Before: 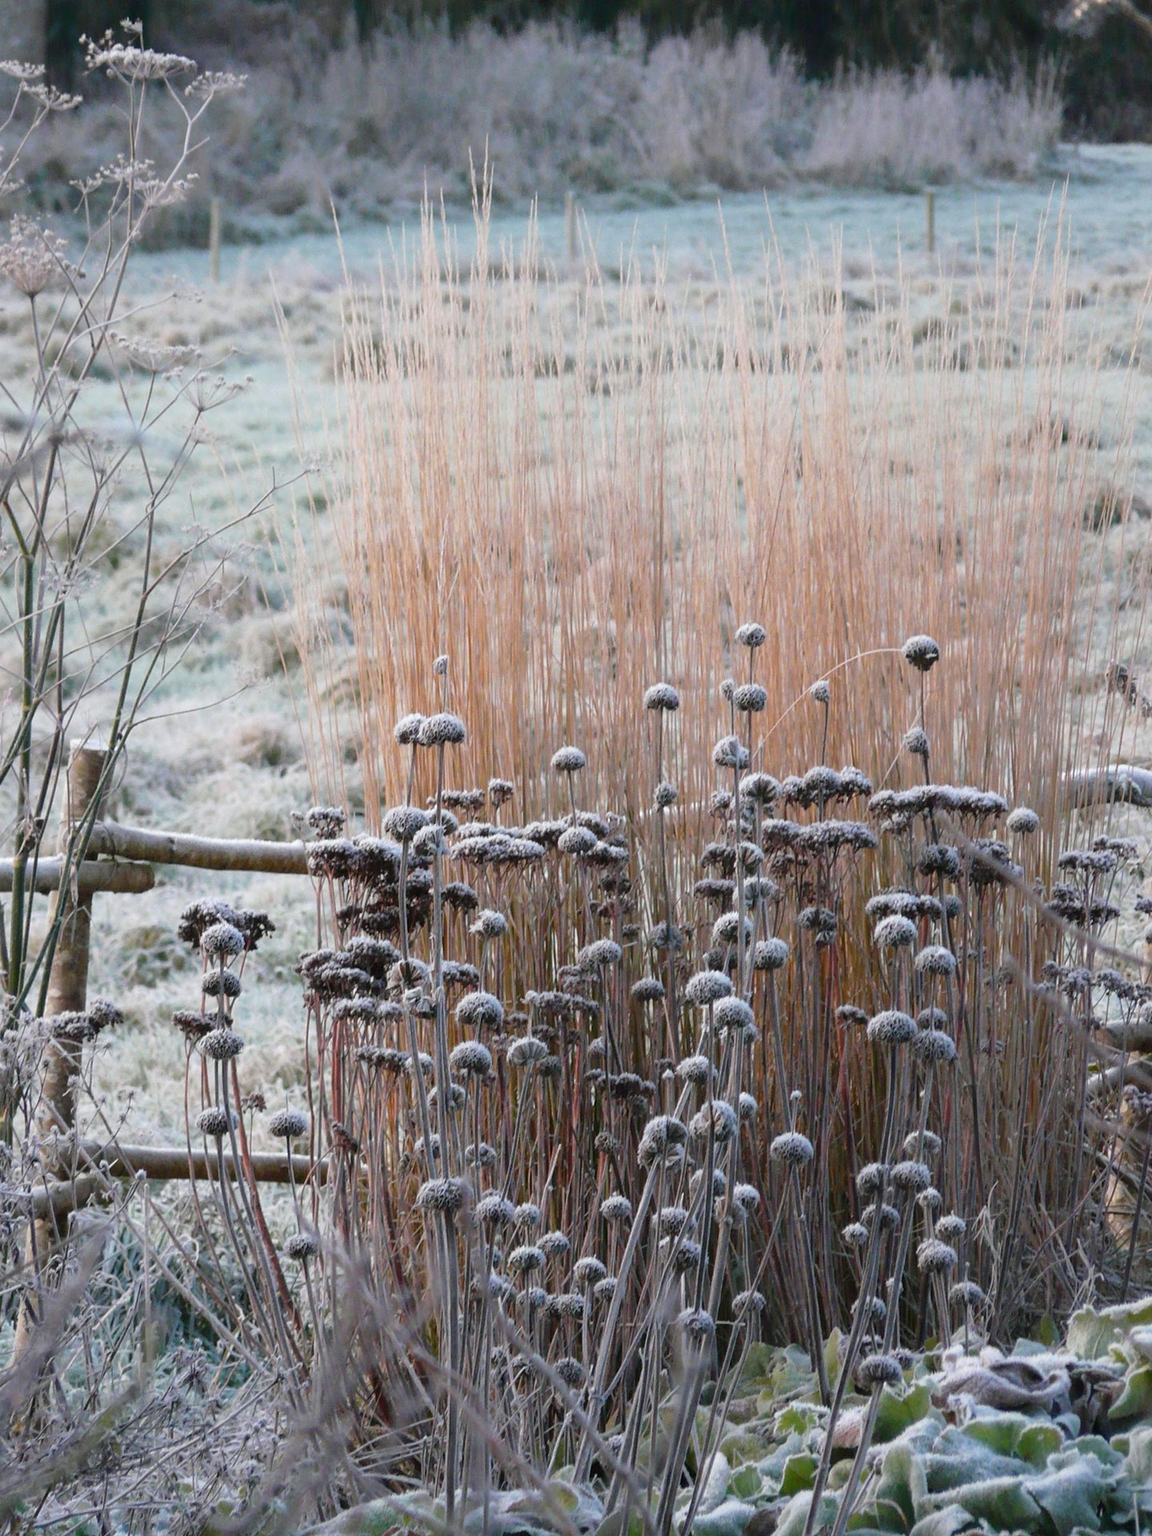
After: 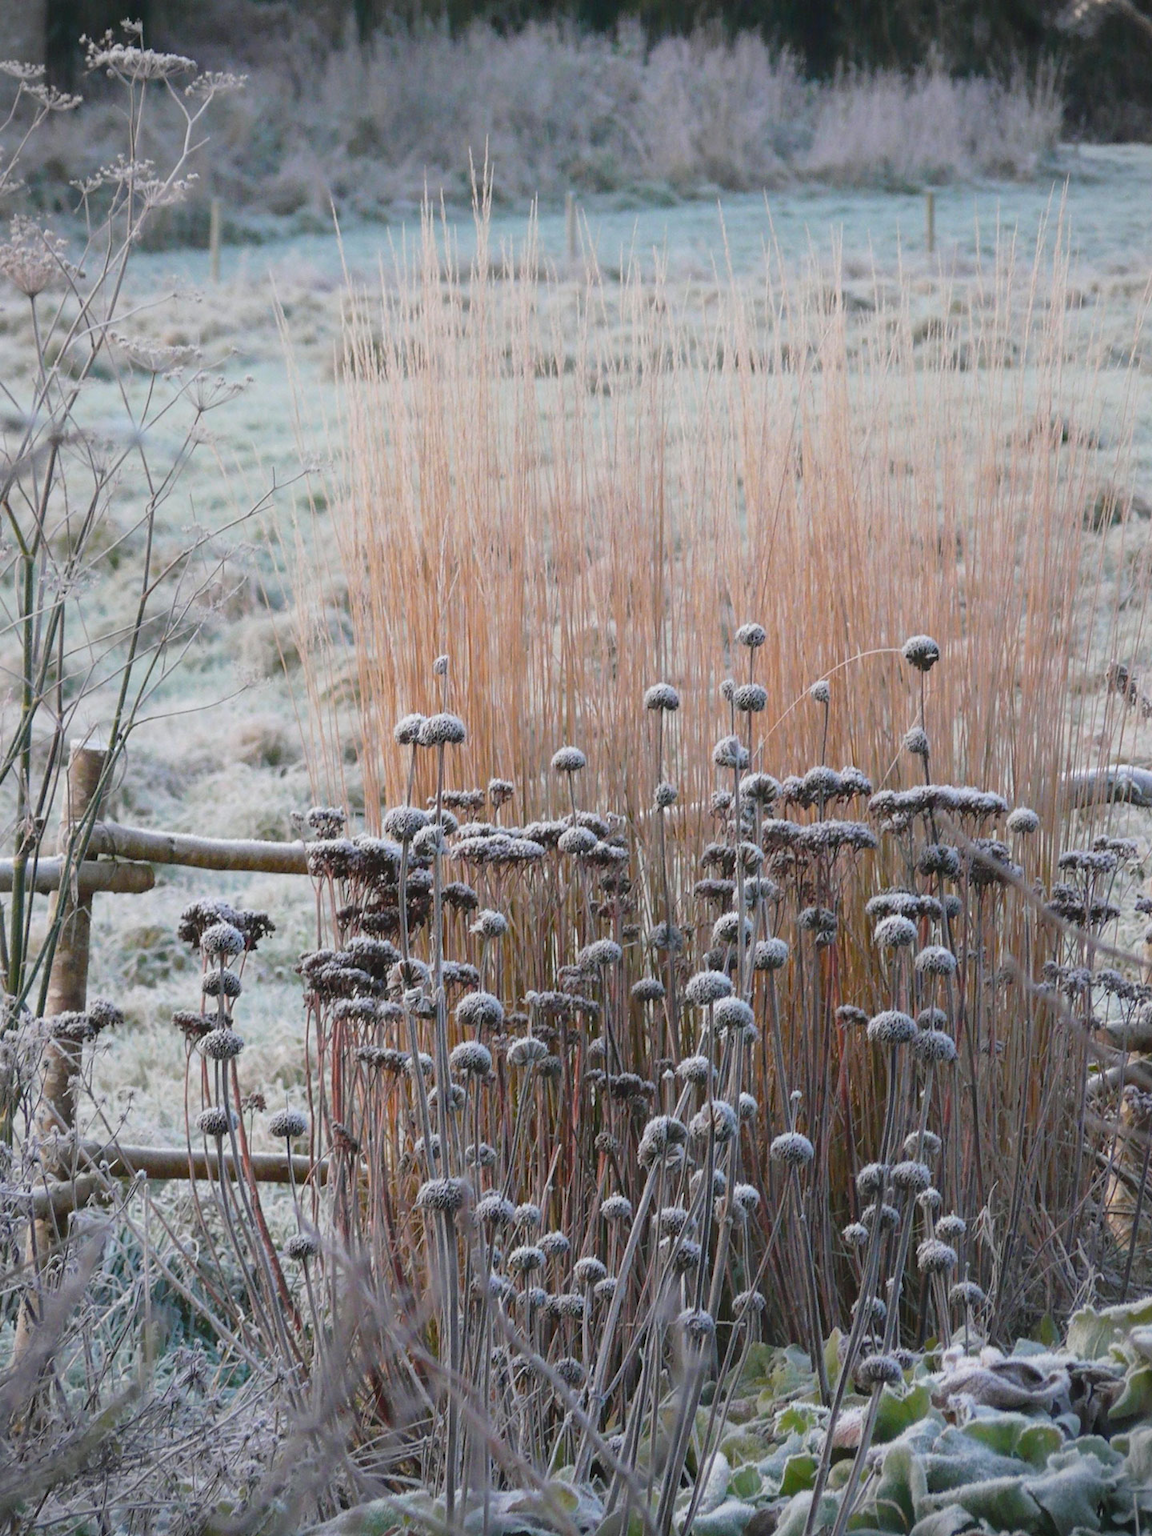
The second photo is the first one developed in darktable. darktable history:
vignetting: fall-off start 92.6%, brightness -0.52, saturation -0.51, center (-0.012, 0)
contrast brightness saturation: contrast -0.11
